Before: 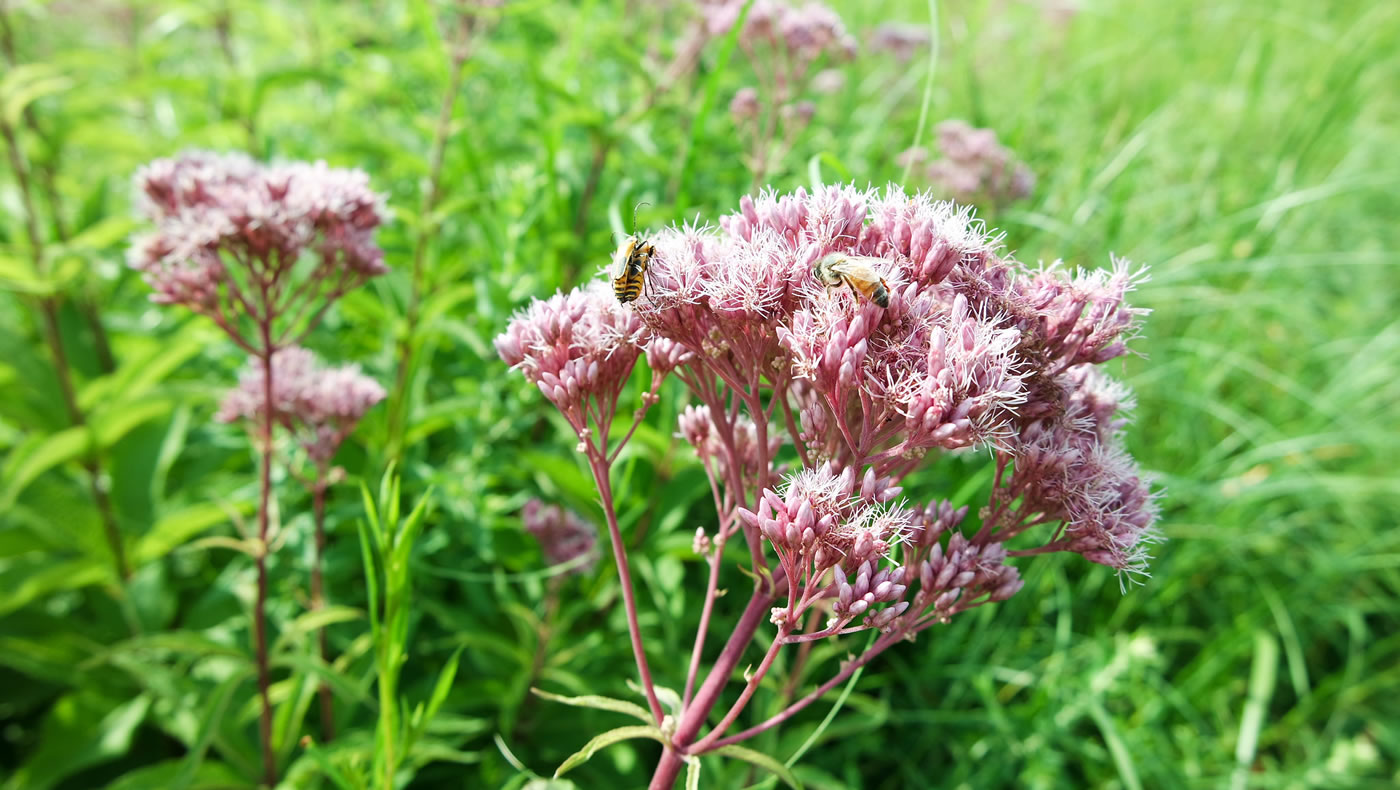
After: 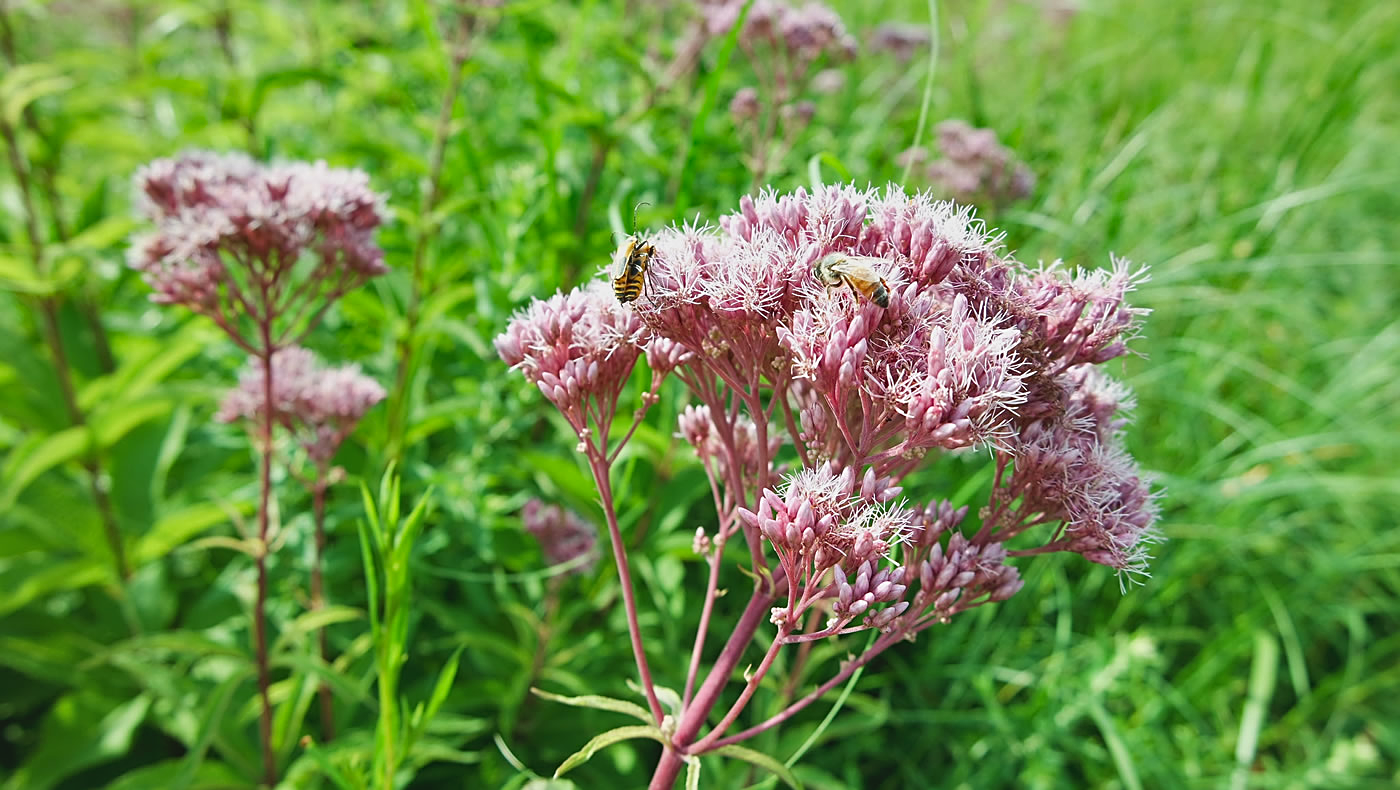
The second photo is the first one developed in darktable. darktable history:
sharpen: on, module defaults
shadows and highlights: radius 118.69, shadows 42.21, highlights -61.56, soften with gaussian
contrast brightness saturation: contrast -0.11
